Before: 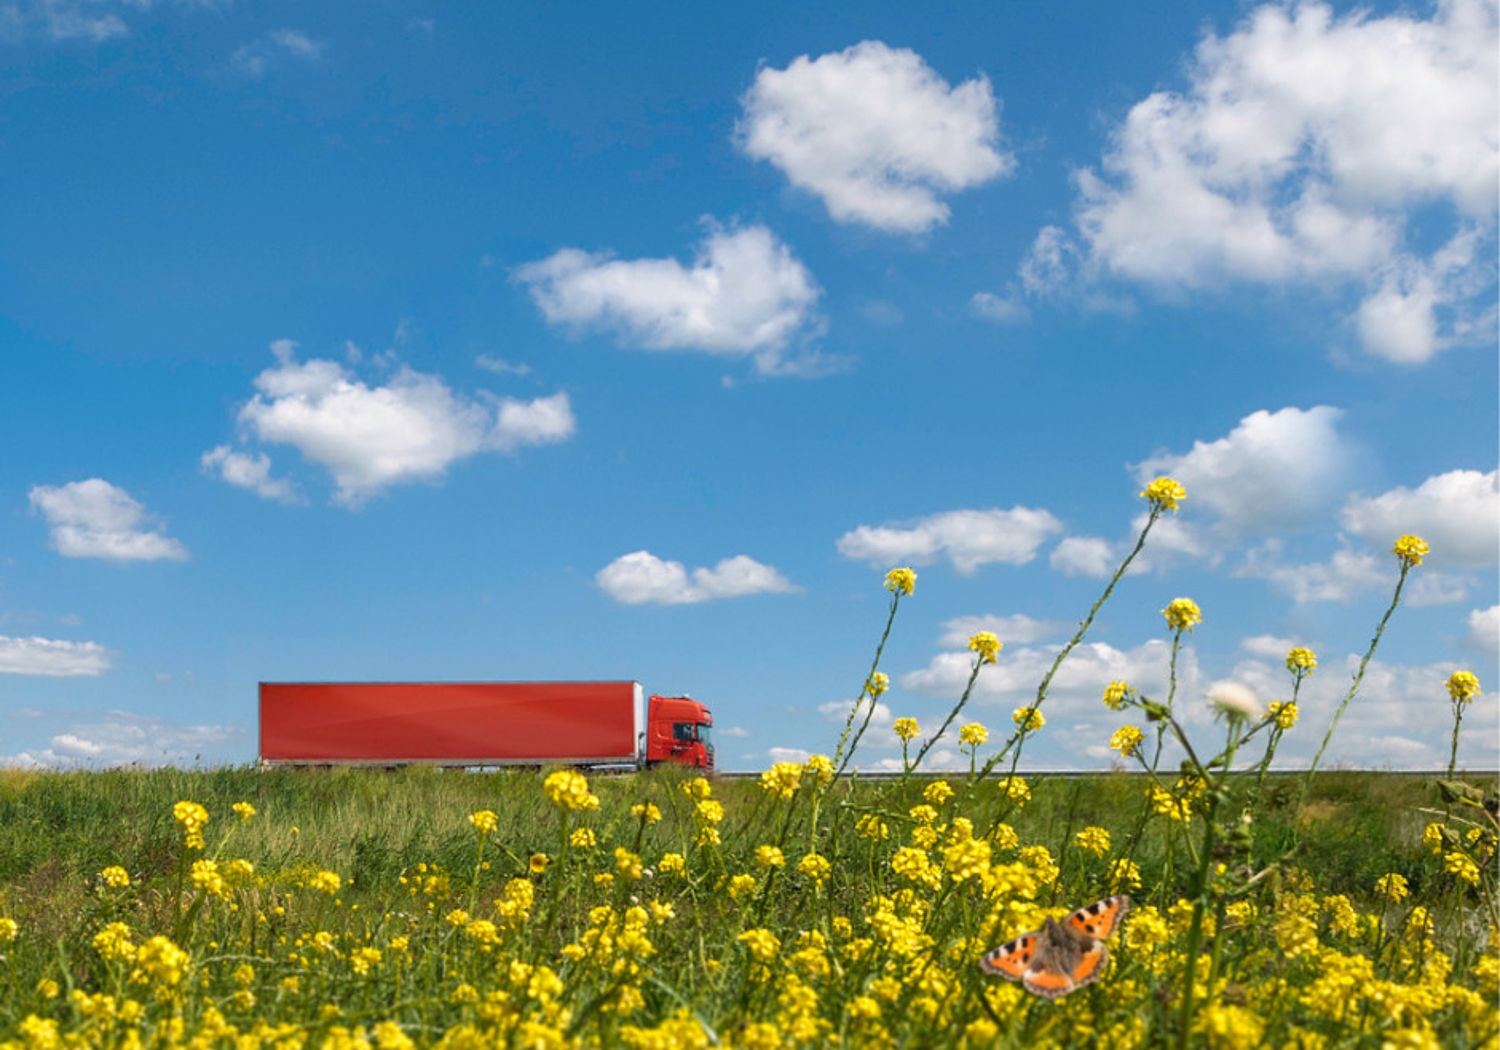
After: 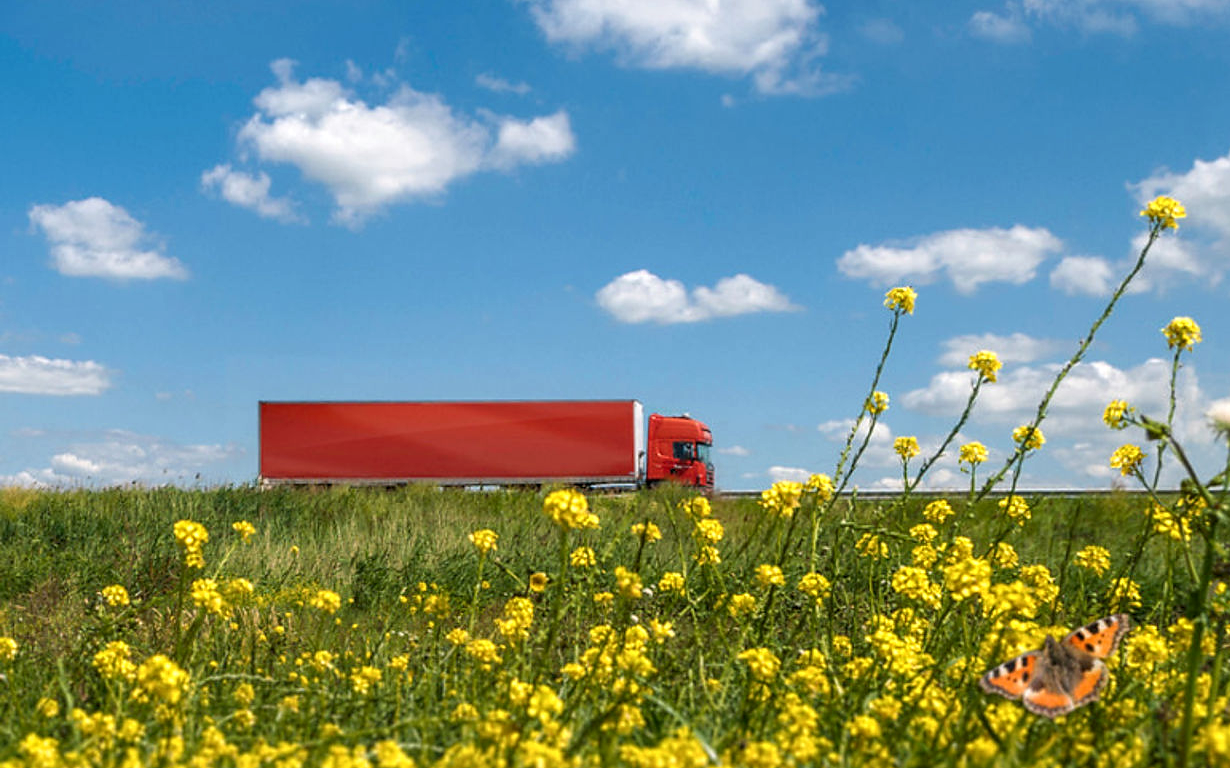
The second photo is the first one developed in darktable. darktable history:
crop: top 26.822%, right 17.953%
sharpen: radius 1.576, amount 0.369, threshold 1.682
local contrast: on, module defaults
